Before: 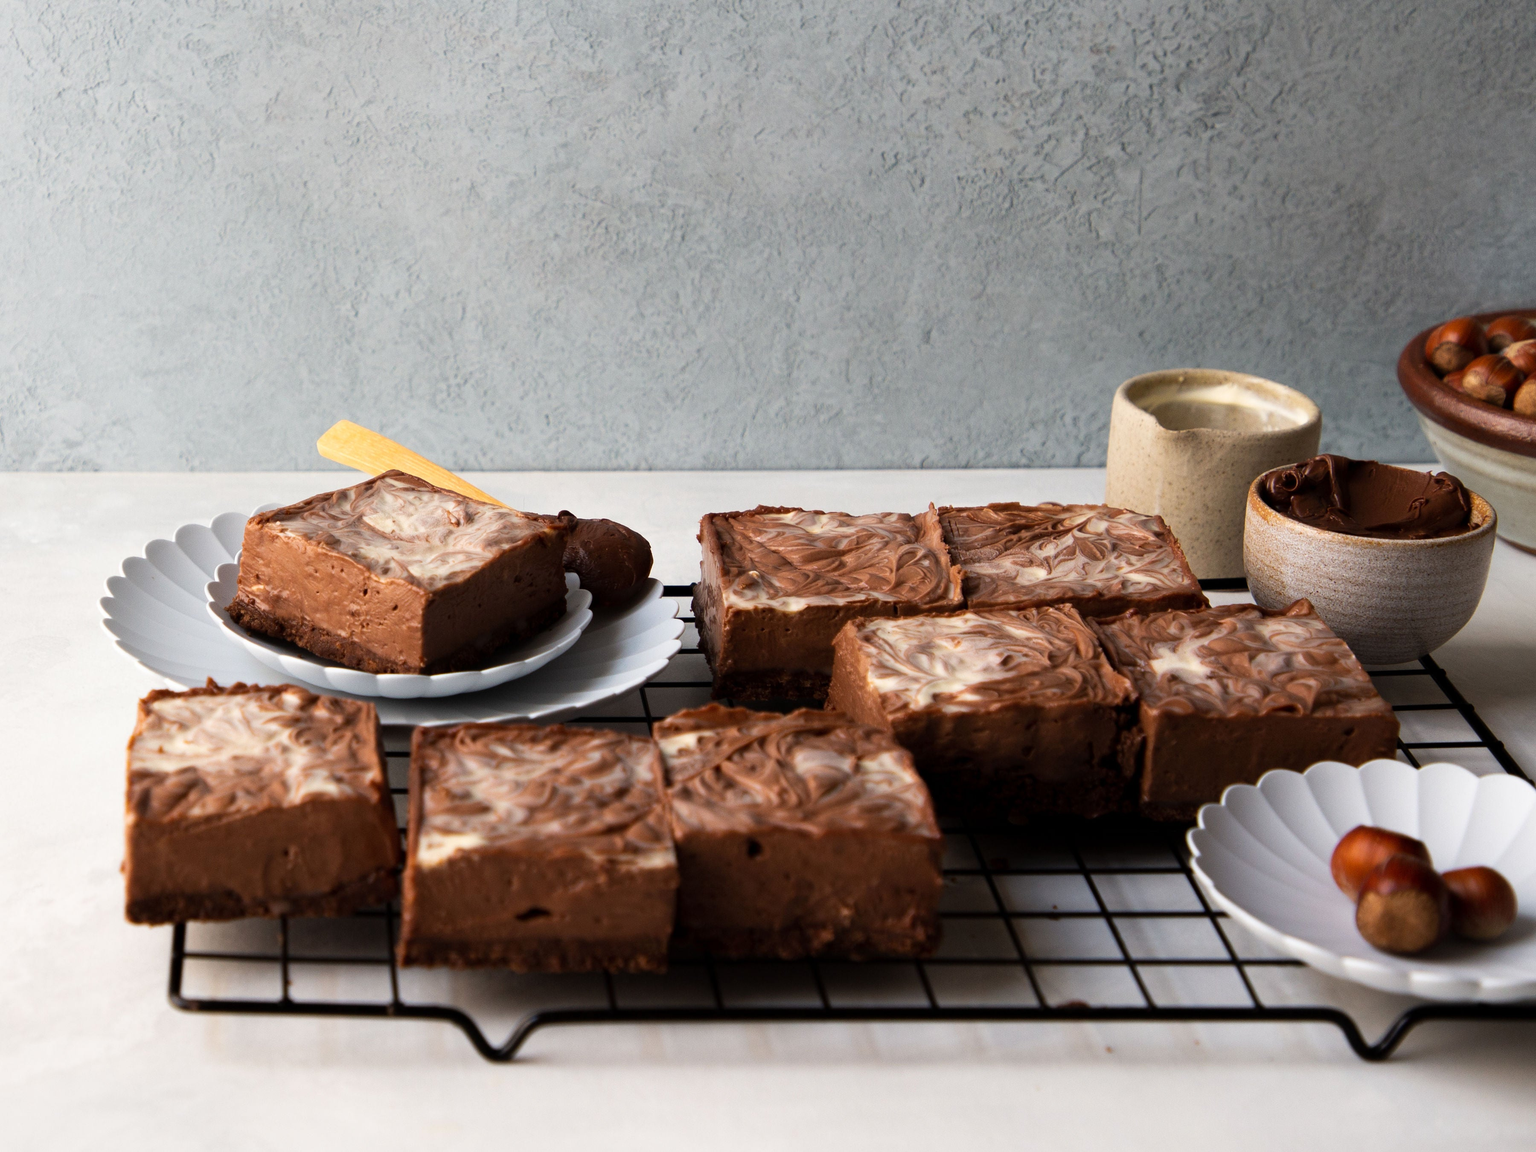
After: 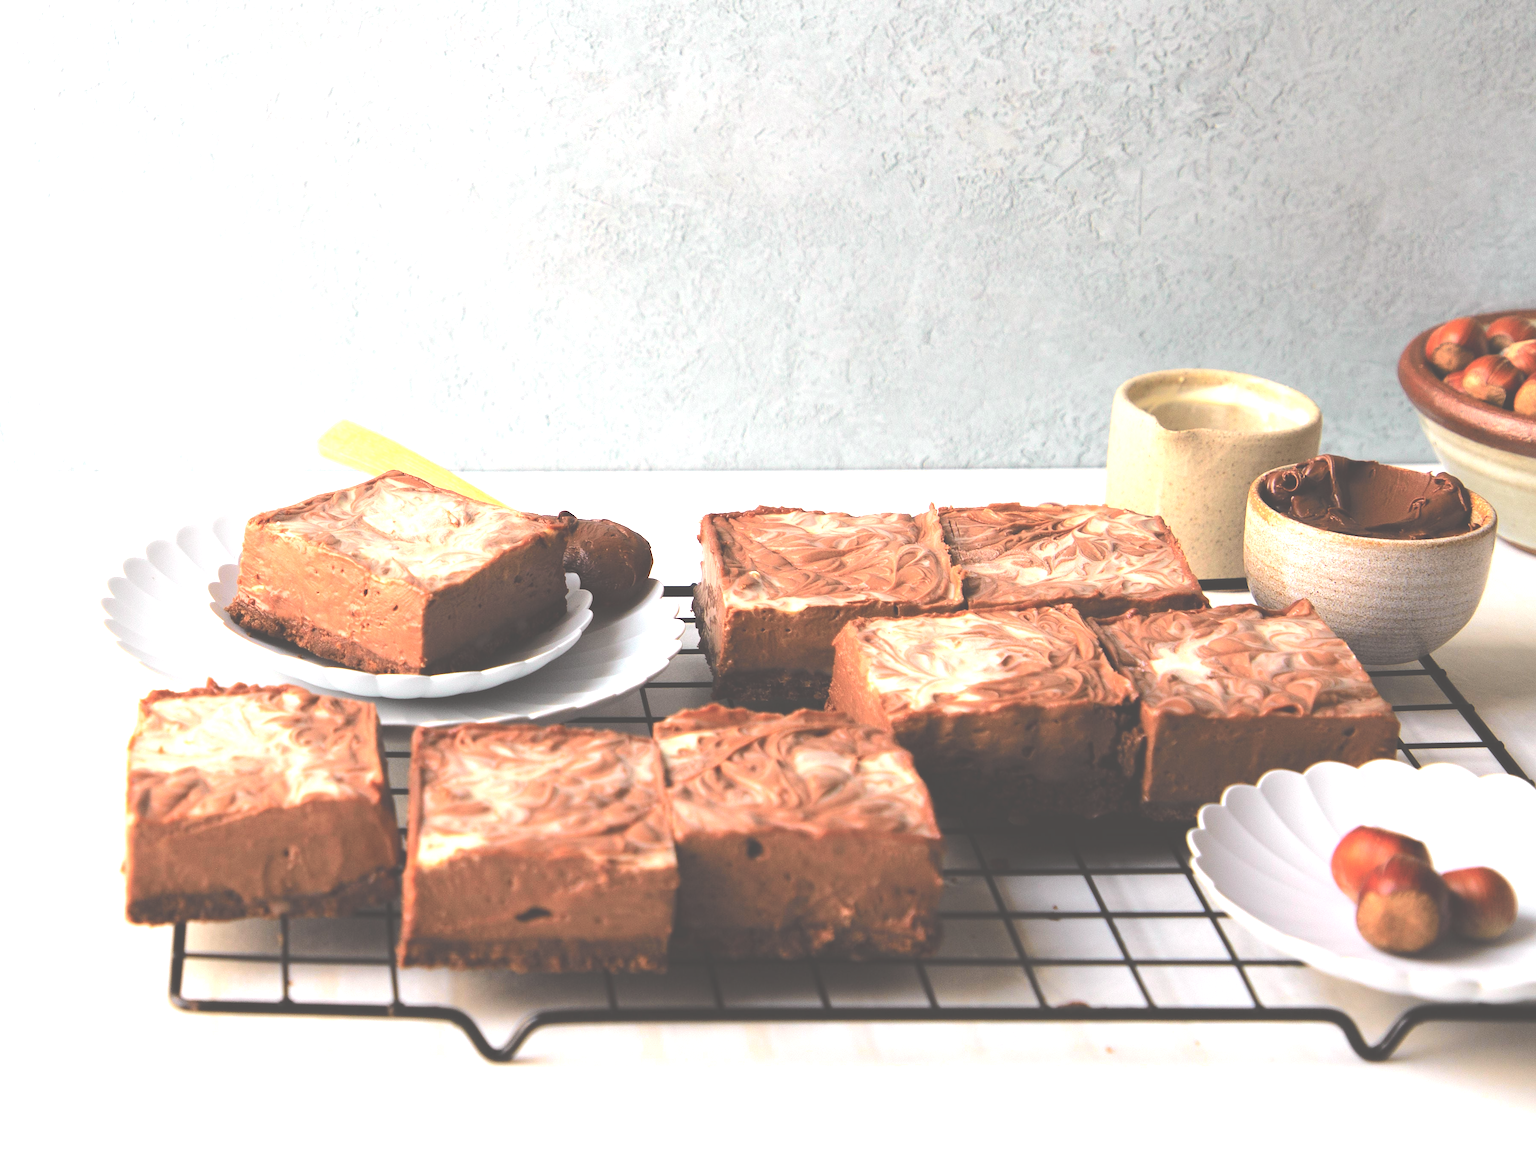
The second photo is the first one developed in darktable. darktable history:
exposure: black level correction -0.023, exposure 1.397 EV, compensate highlight preservation false
sharpen: amount 0.2
tone curve: curves: ch0 [(0, 0.019) (0.066, 0.043) (0.189, 0.182) (0.359, 0.417) (0.485, 0.576) (0.656, 0.734) (0.851, 0.861) (0.997, 0.959)]; ch1 [(0, 0) (0.179, 0.123) (0.381, 0.36) (0.425, 0.41) (0.474, 0.472) (0.499, 0.501) (0.514, 0.517) (0.571, 0.584) (0.649, 0.677) (0.812, 0.856) (1, 1)]; ch2 [(0, 0) (0.246, 0.214) (0.421, 0.427) (0.459, 0.484) (0.5, 0.504) (0.518, 0.523) (0.529, 0.544) (0.56, 0.581) (0.617, 0.631) (0.744, 0.734) (0.867, 0.821) (0.993, 0.889)], color space Lab, independent channels, preserve colors none
